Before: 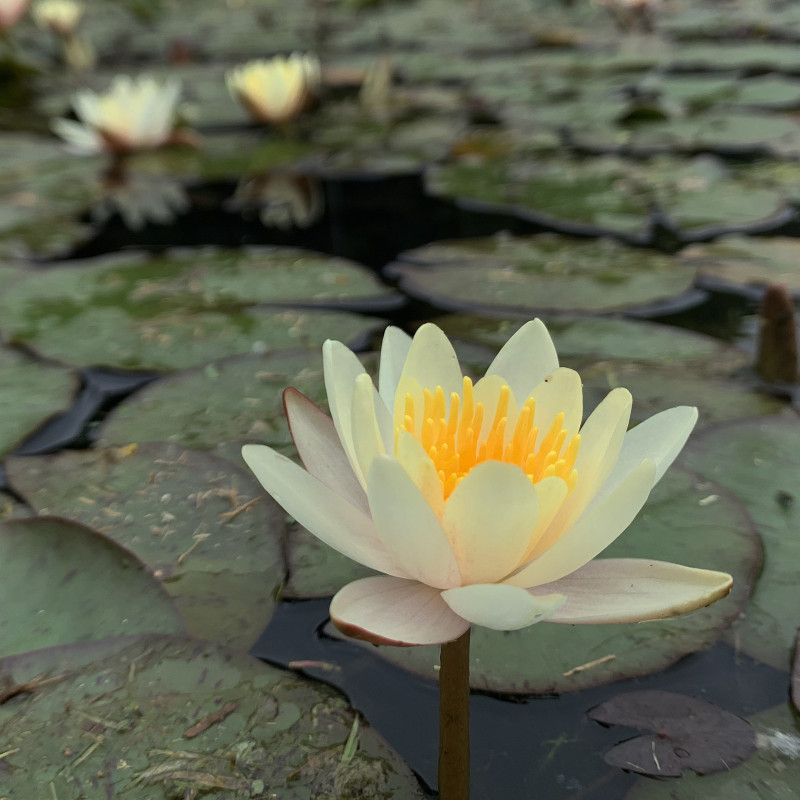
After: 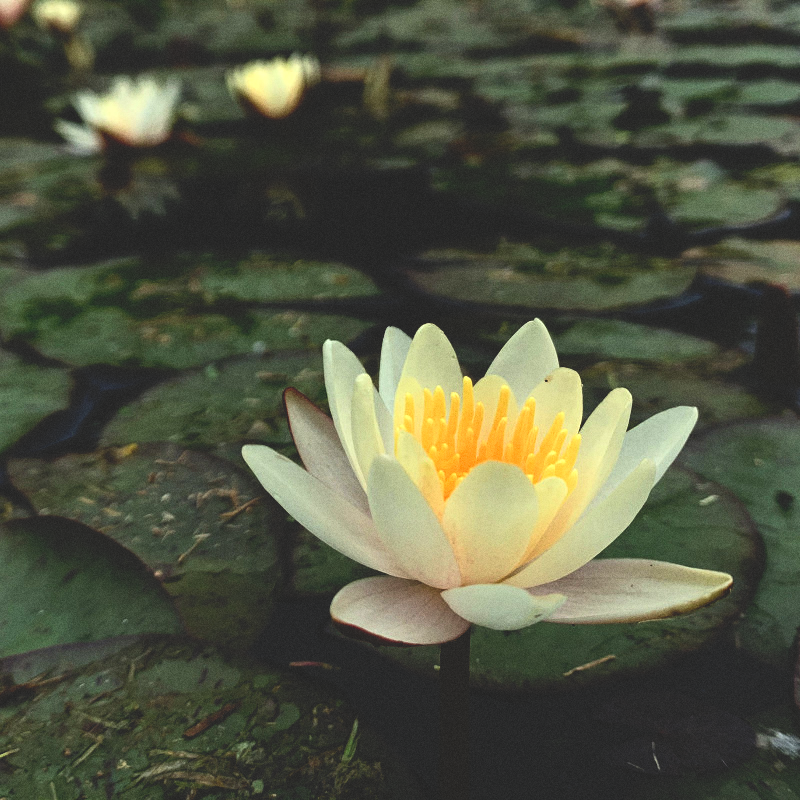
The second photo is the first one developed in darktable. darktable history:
base curve: curves: ch0 [(0, 0.02) (0.083, 0.036) (1, 1)], preserve colors none
color balance rgb: shadows lift › luminance -20%, power › hue 72.24°, highlights gain › luminance 15%, global offset › hue 171.6°, perceptual saturation grading › highlights -30%, perceptual saturation grading › shadows 20%, global vibrance 30%, contrast 10%
grain: coarseness 0.09 ISO
